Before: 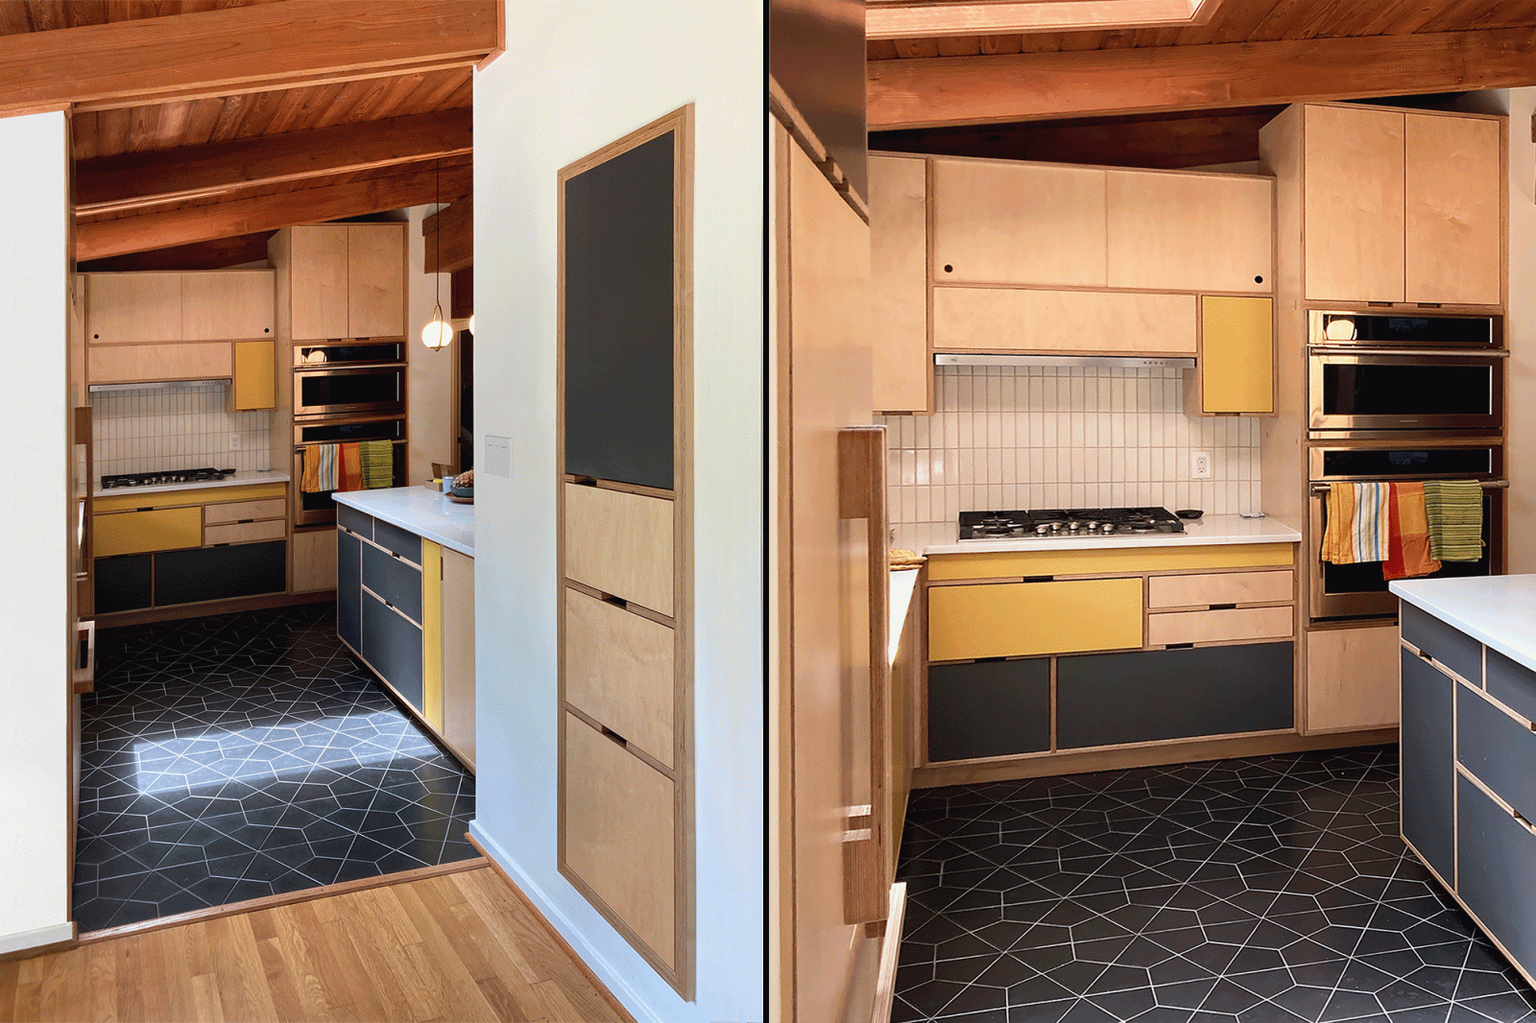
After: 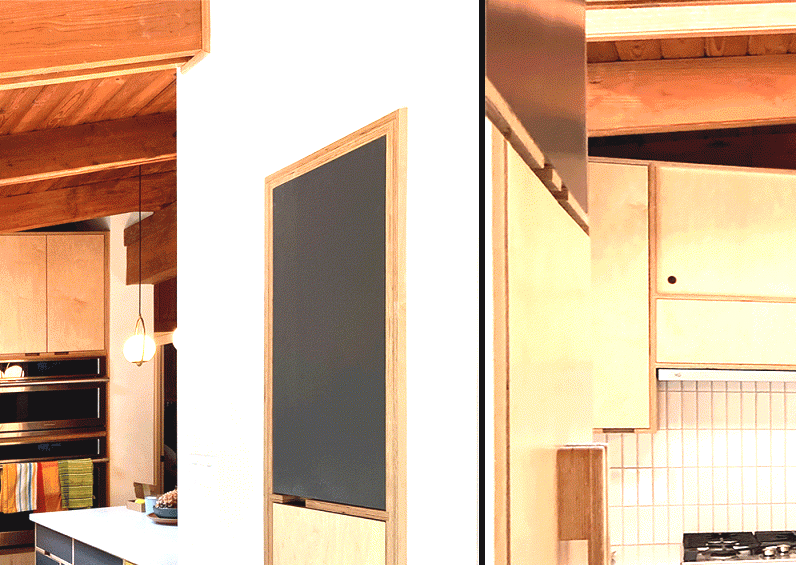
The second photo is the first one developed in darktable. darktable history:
crop: left 19.809%, right 30.402%, bottom 46.94%
exposure: black level correction 0, exposure 1.2 EV, compensate highlight preservation false
